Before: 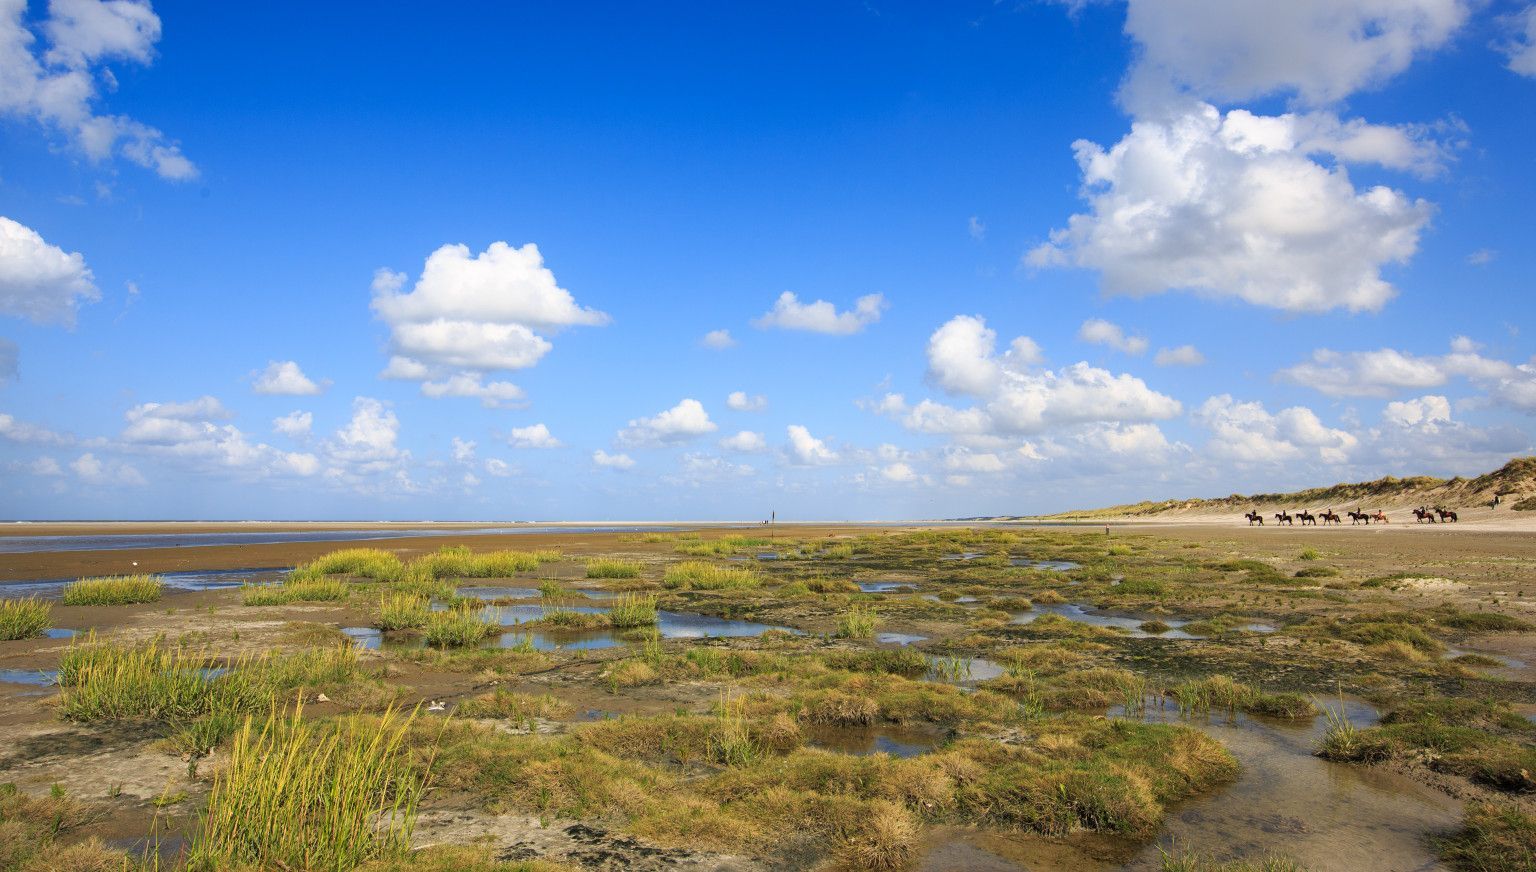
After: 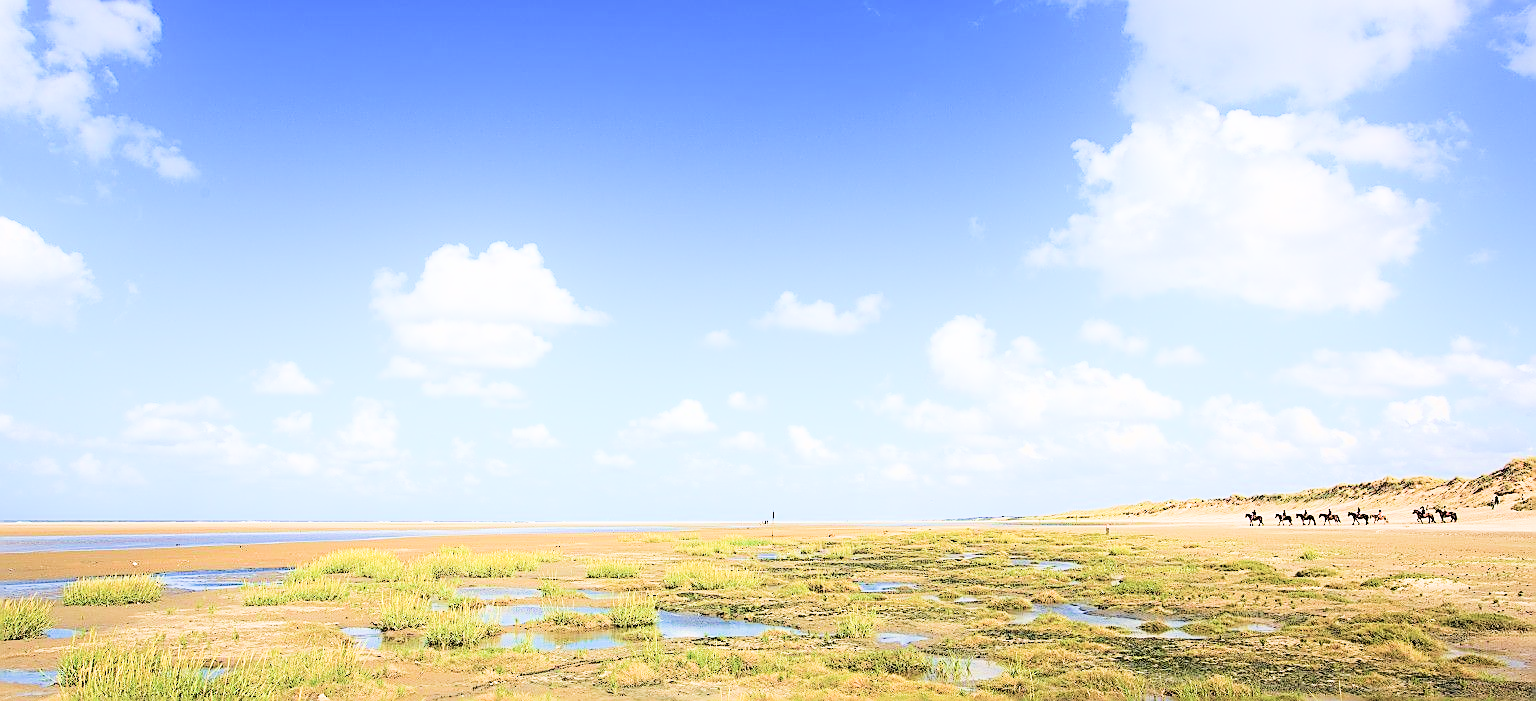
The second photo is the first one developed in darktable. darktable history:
sharpen: radius 1.362, amount 1.245, threshold 0.648
crop: bottom 19.54%
velvia: strength 45.05%
exposure: black level correction 0, exposure 0.703 EV, compensate highlight preservation false
shadows and highlights: shadows -40.04, highlights 62.99, soften with gaussian
filmic rgb: black relative exposure -7.65 EV, white relative exposure 4.56 EV, threshold 5.99 EV, hardness 3.61, enable highlight reconstruction true
color correction: highlights a* 0.063, highlights b* -0.76
tone equalizer: -8 EV -1.1 EV, -7 EV -0.995 EV, -6 EV -0.846 EV, -5 EV -0.583 EV, -3 EV 0.58 EV, -2 EV 0.862 EV, -1 EV 0.994 EV, +0 EV 1.08 EV
